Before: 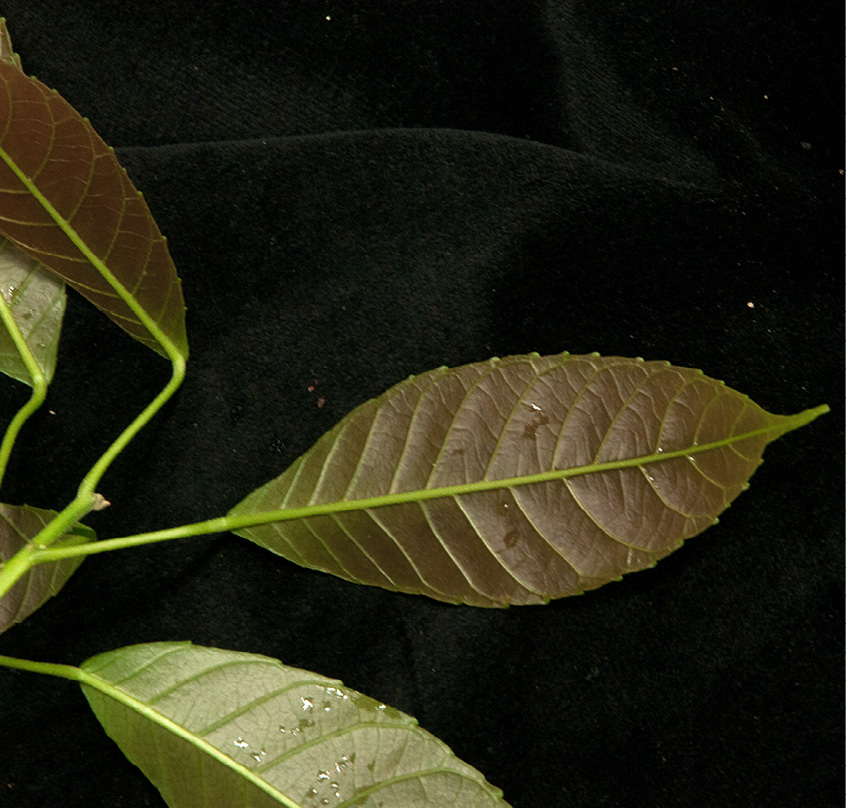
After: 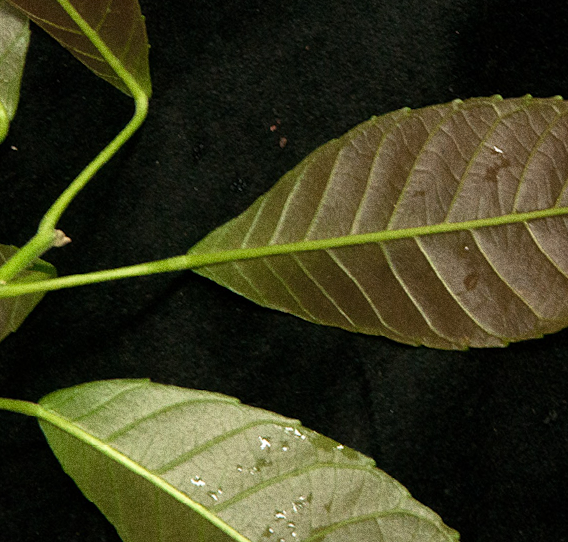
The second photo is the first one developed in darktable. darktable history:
crop and rotate: angle -0.82°, left 3.85%, top 31.828%, right 27.992%
grain: coarseness 0.09 ISO, strength 40%
